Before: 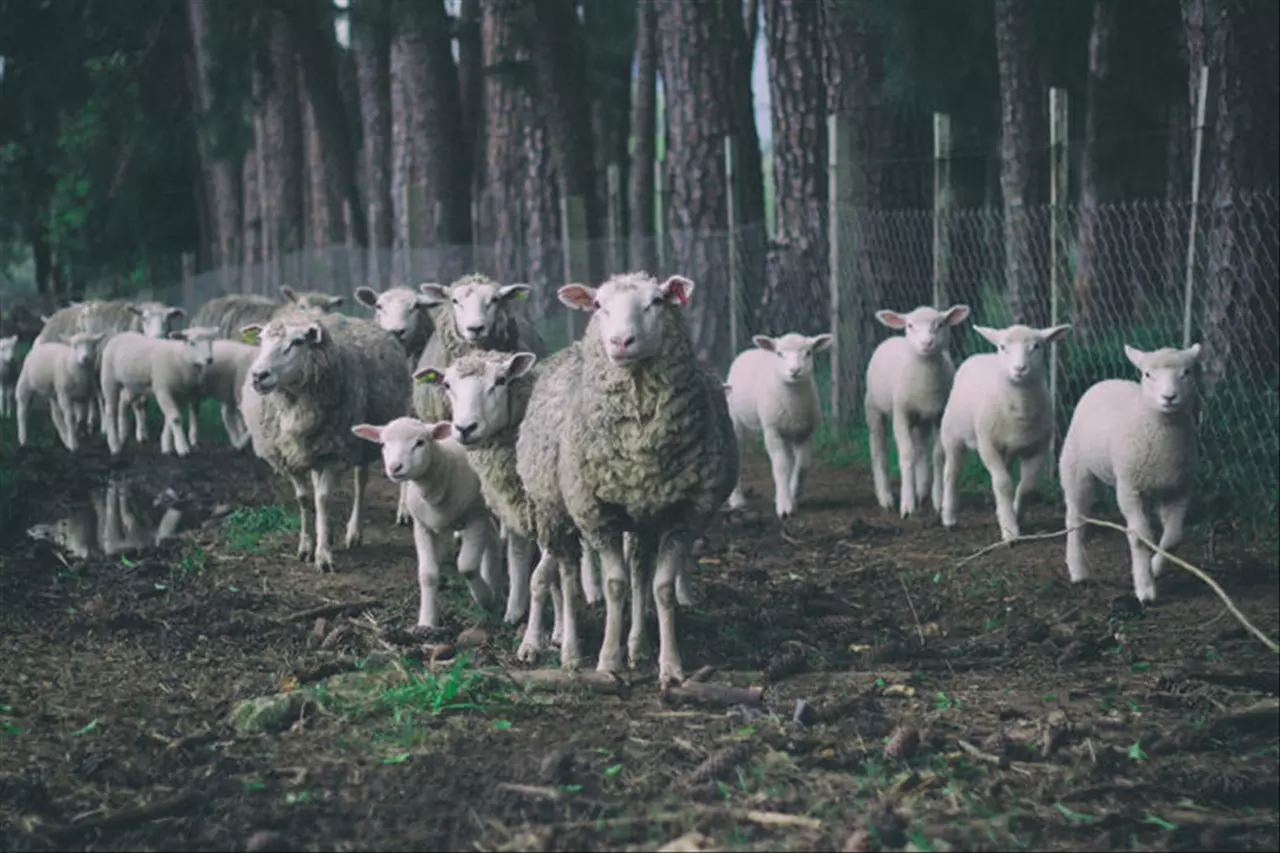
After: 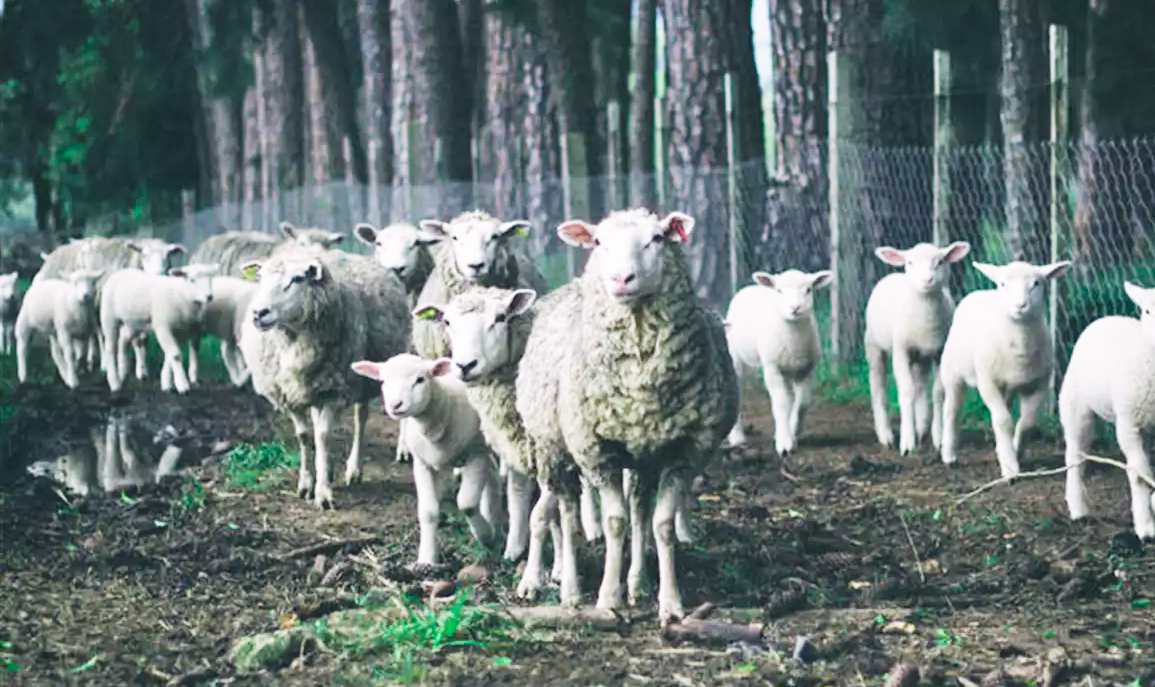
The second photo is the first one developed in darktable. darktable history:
crop: top 7.49%, right 9.717%, bottom 11.943%
base curve: curves: ch0 [(0, 0) (0.007, 0.004) (0.027, 0.03) (0.046, 0.07) (0.207, 0.54) (0.442, 0.872) (0.673, 0.972) (1, 1)], preserve colors none
